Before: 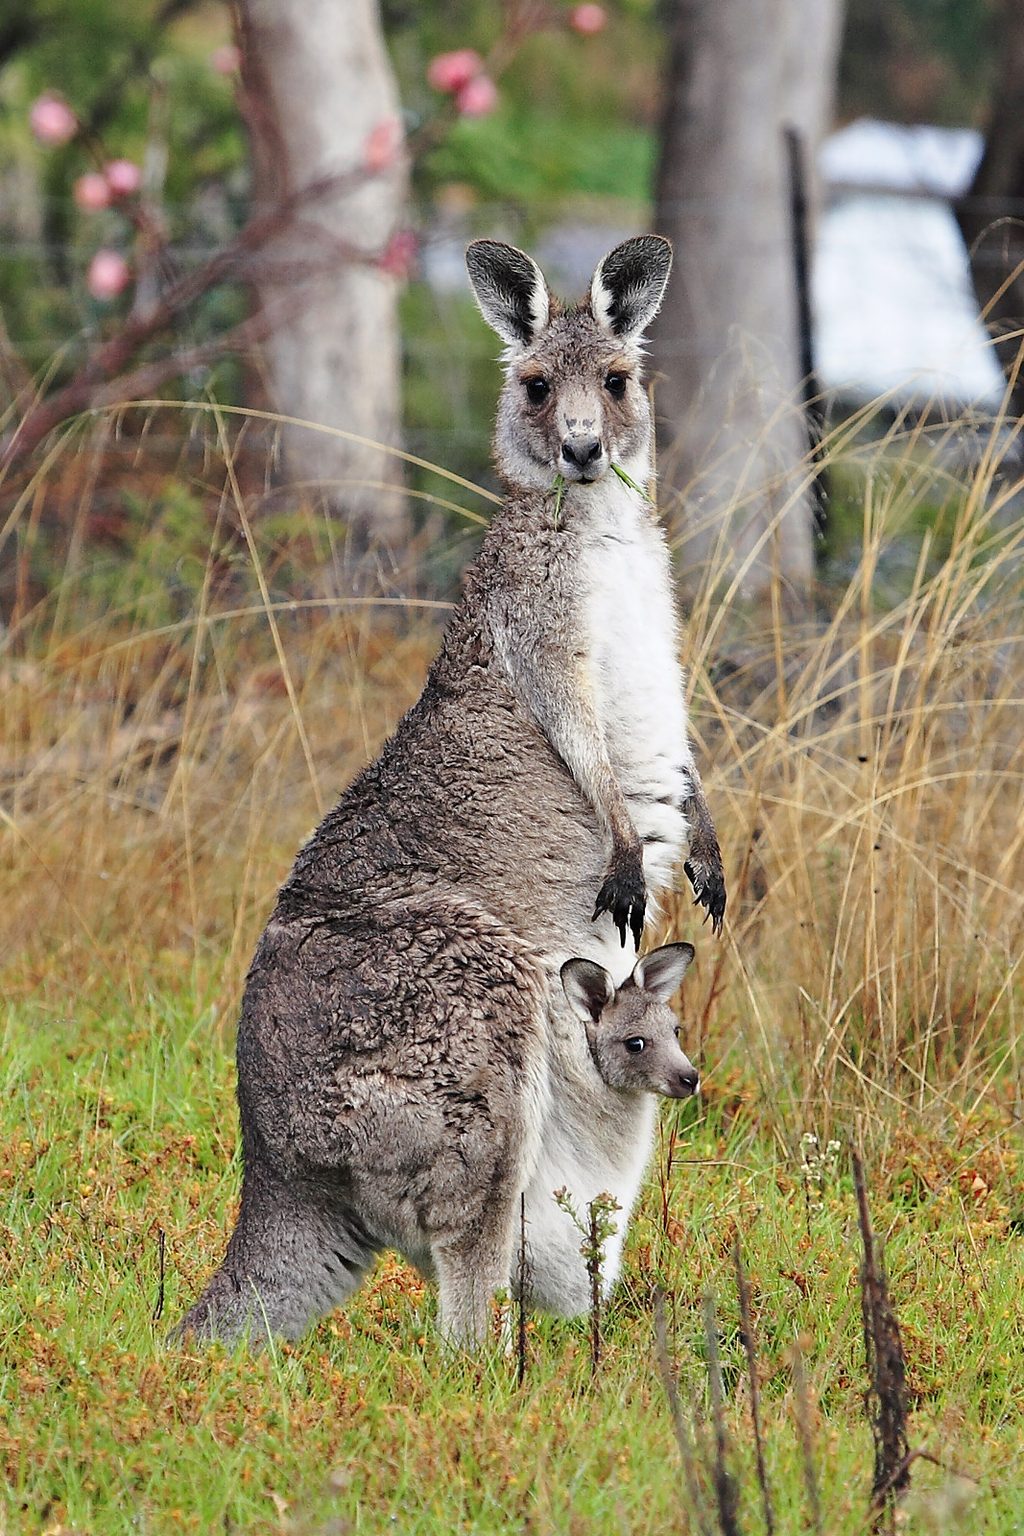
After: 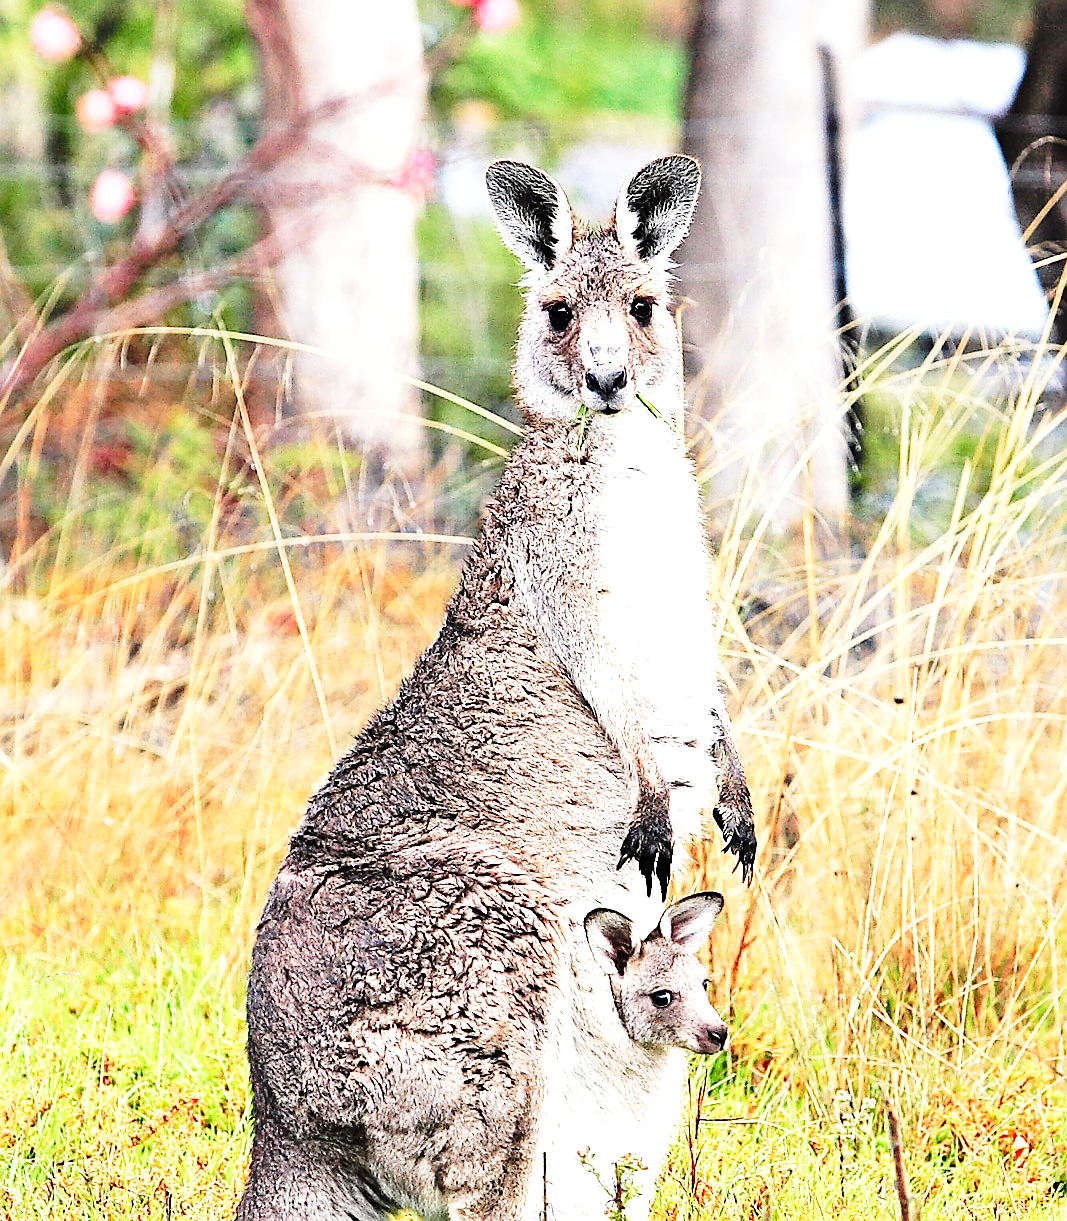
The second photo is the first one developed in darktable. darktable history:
base curve: curves: ch0 [(0, 0) (0.036, 0.037) (0.121, 0.228) (0.46, 0.76) (0.859, 0.983) (1, 1)], preserve colors none
color balance rgb: power › hue 313.22°, linear chroma grading › shadows -7.278%, linear chroma grading › highlights -7.562%, linear chroma grading › global chroma -10.344%, linear chroma grading › mid-tones -7.763%, perceptual saturation grading › global saturation 0.407%, global vibrance 10.038%
tone equalizer: -8 EV -1.08 EV, -7 EV -0.976 EV, -6 EV -0.894 EV, -5 EV -0.607 EV, -3 EV 0.592 EV, -2 EV 0.84 EV, -1 EV 0.992 EV, +0 EV 1.06 EV
crop: top 5.671%, bottom 17.975%
sharpen: on, module defaults
contrast brightness saturation: saturation 0.519
